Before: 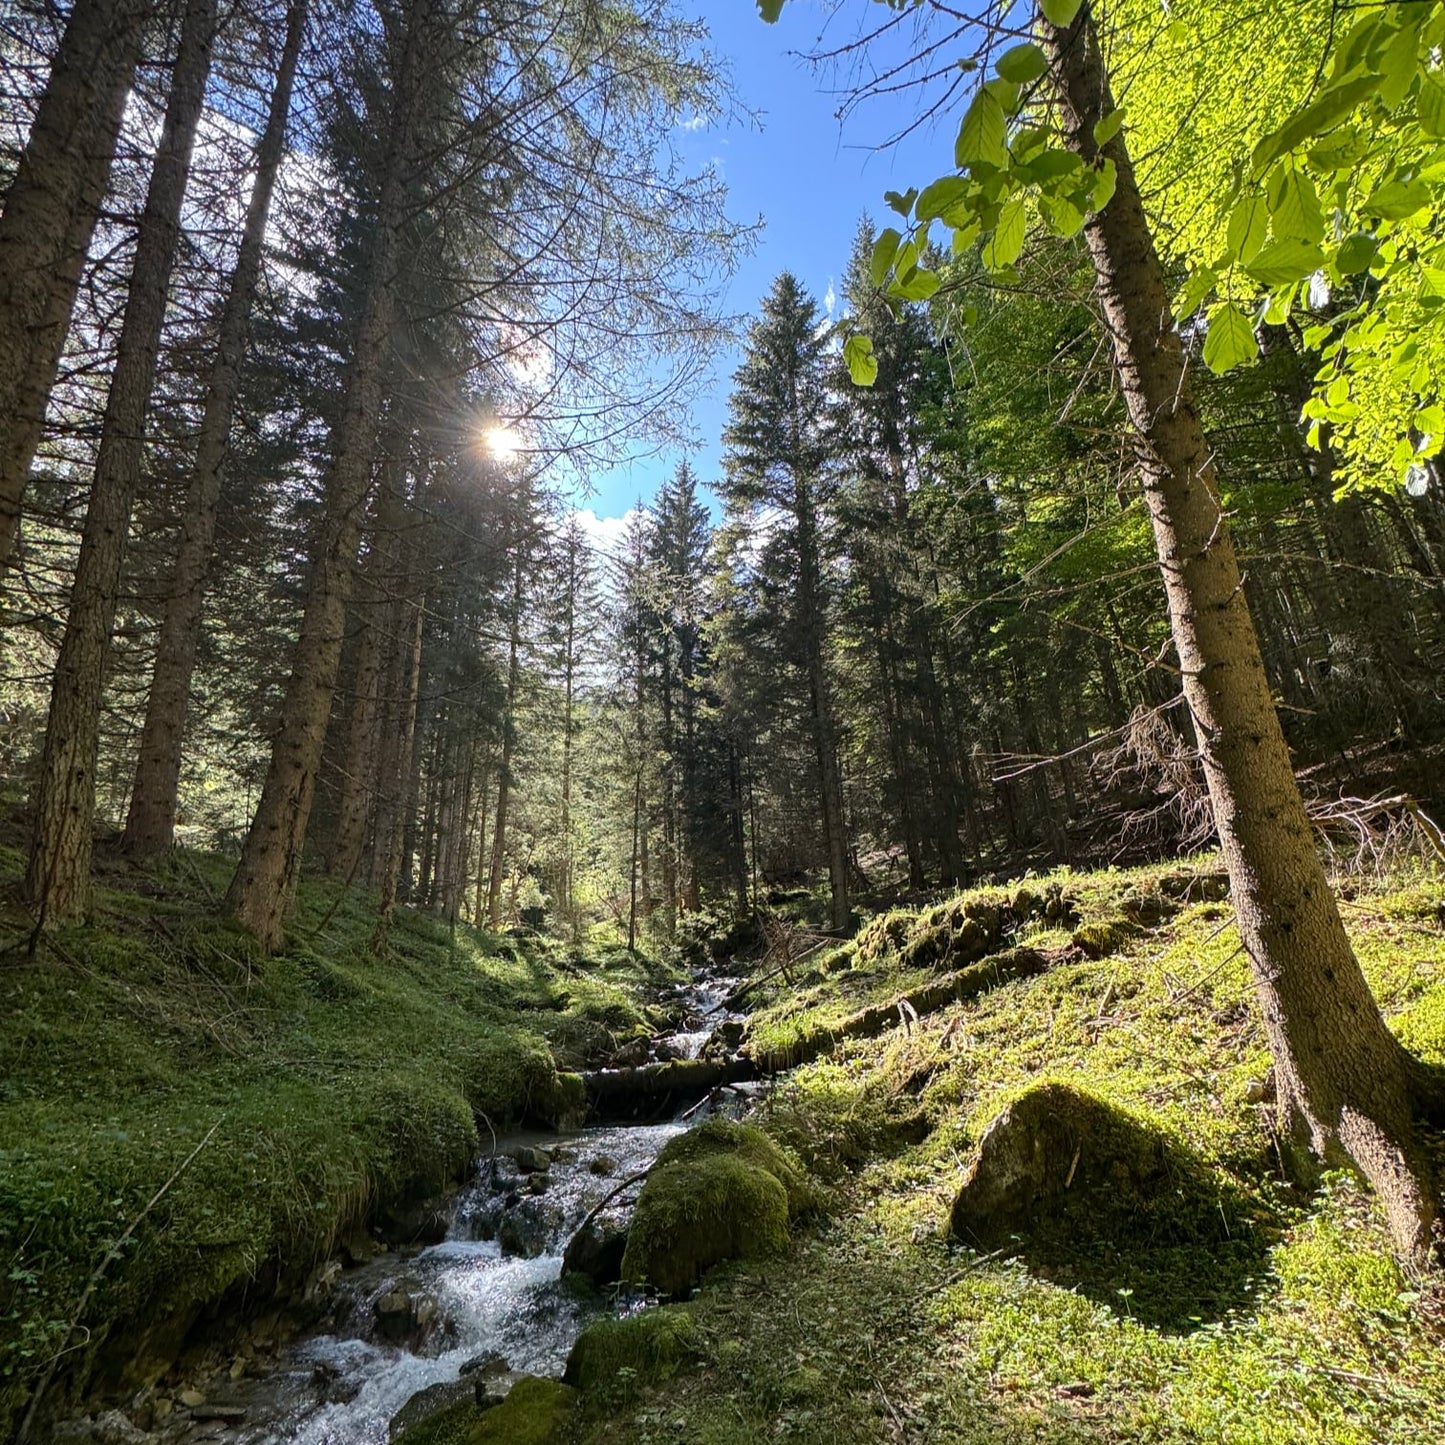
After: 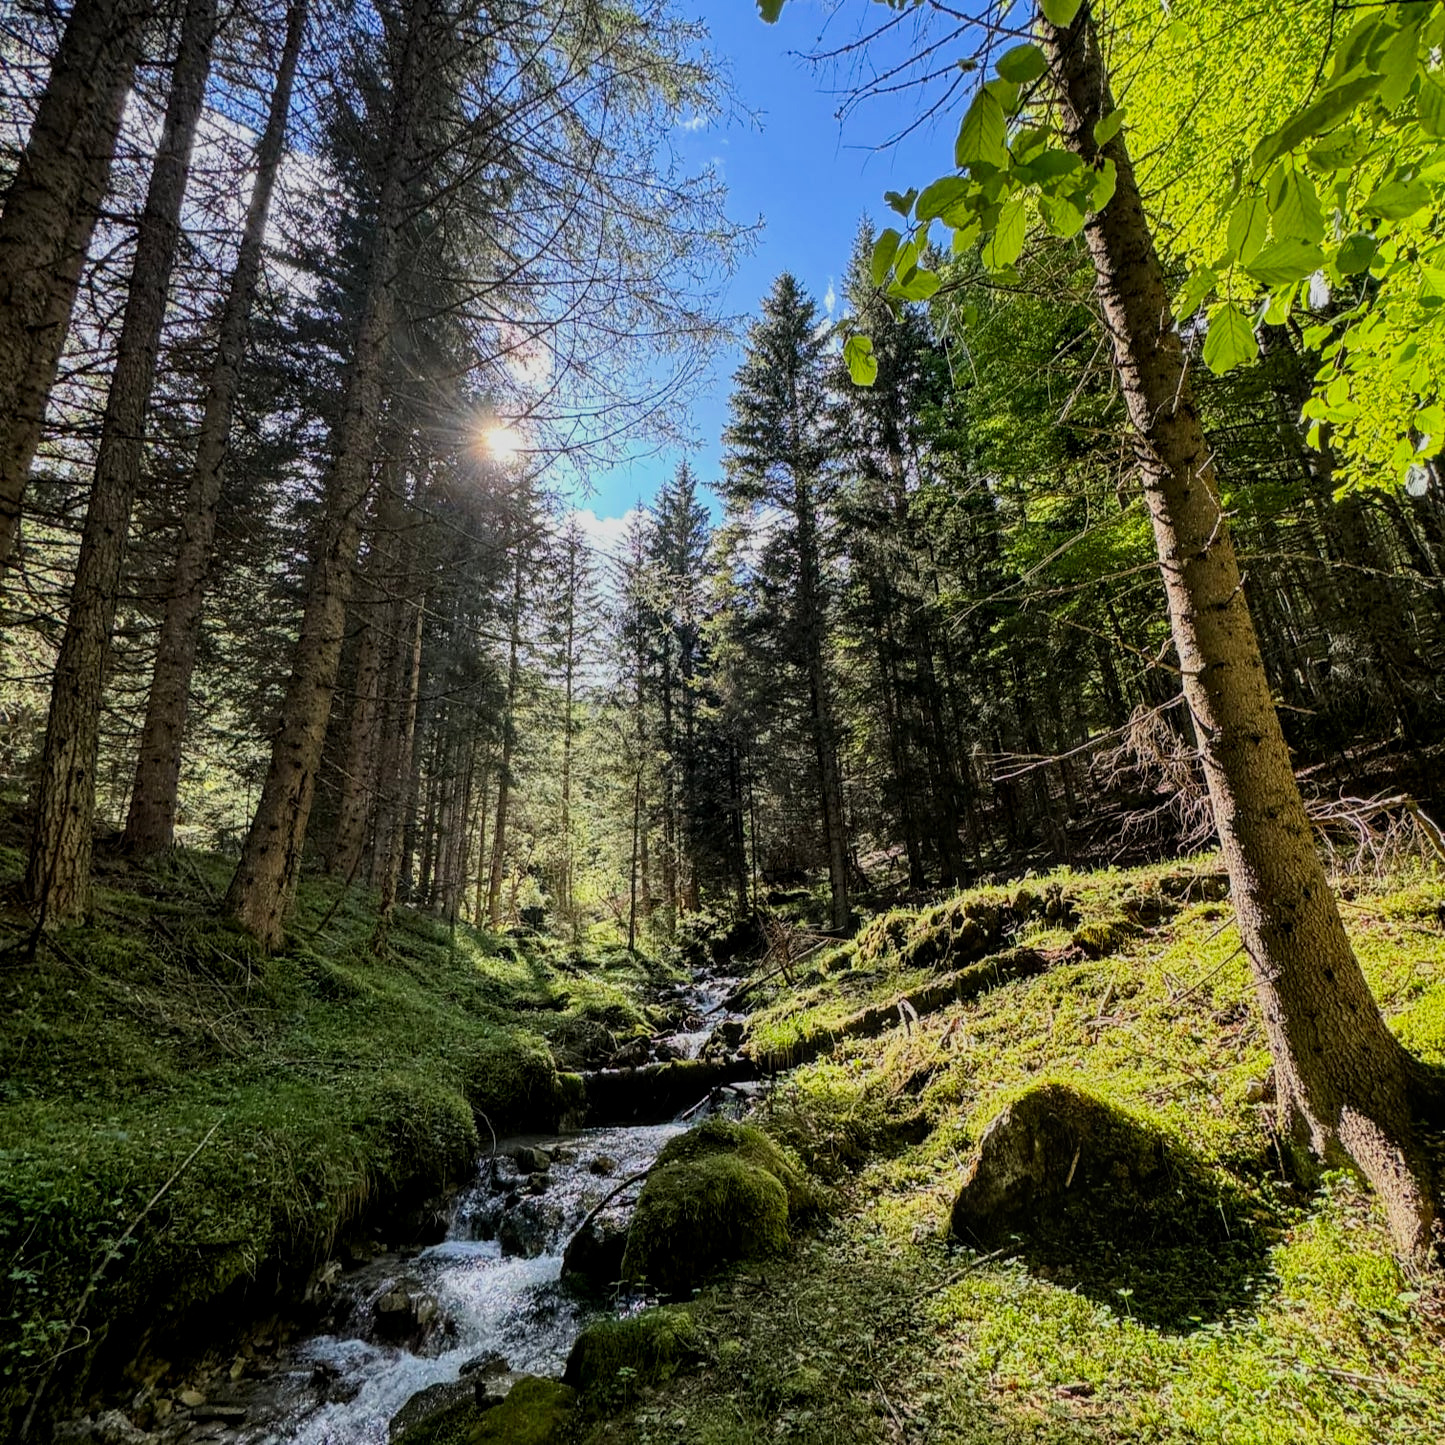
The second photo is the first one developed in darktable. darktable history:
contrast brightness saturation: contrast 0.08, saturation 0.2
local contrast: on, module defaults
filmic rgb: black relative exposure -7.65 EV, white relative exposure 4.56 EV, hardness 3.61, color science v6 (2022)
